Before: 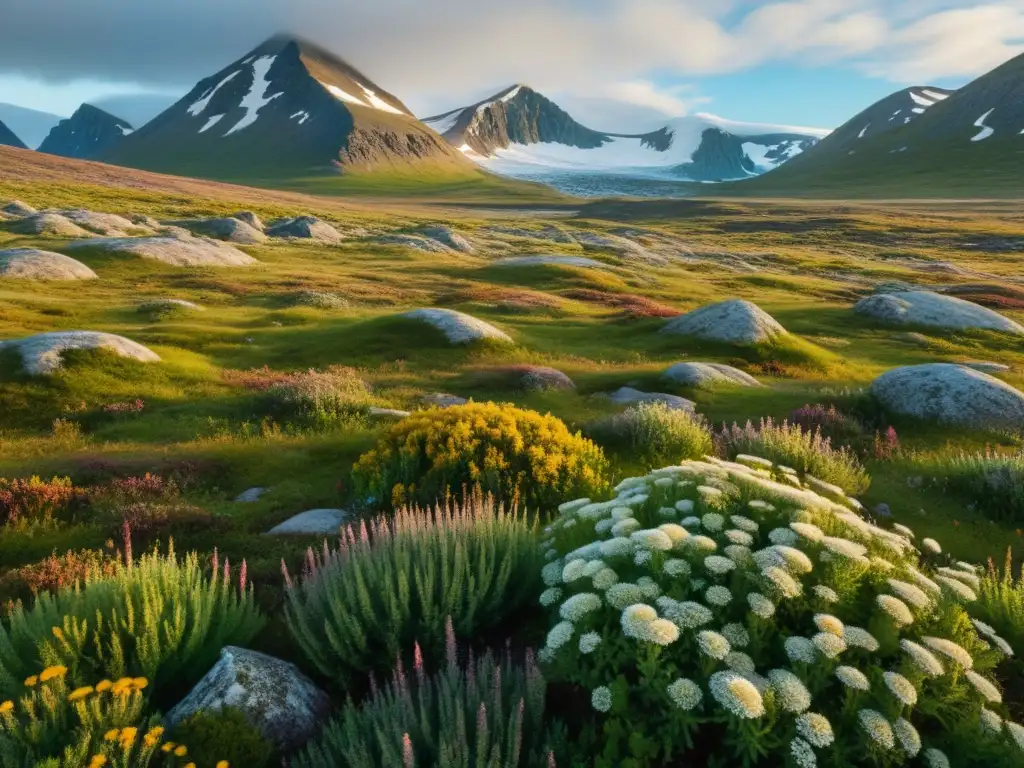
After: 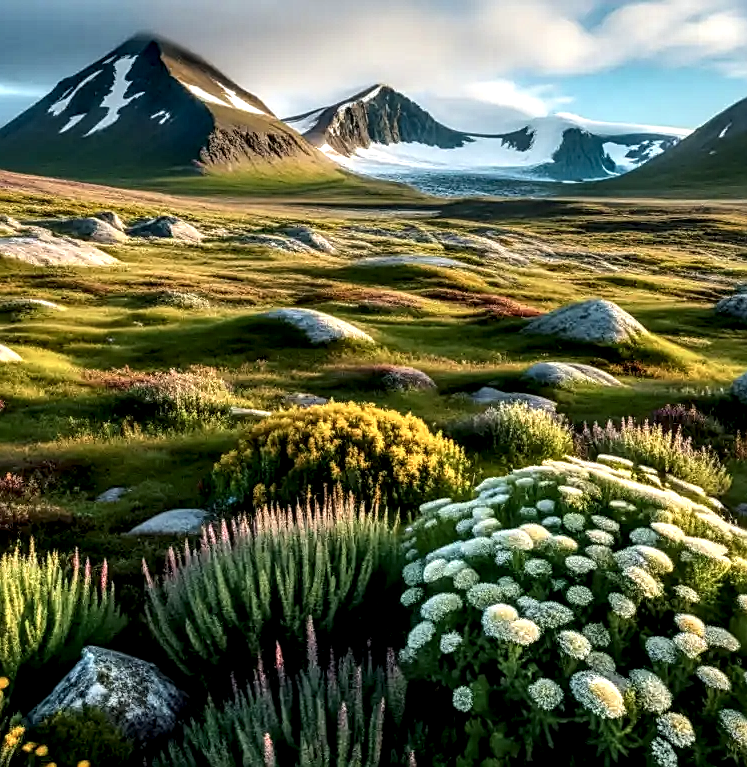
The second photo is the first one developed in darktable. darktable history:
crop: left 13.668%, right 13.319%
sharpen: on, module defaults
local contrast: detail 205%
exposure: black level correction 0, compensate highlight preservation false
